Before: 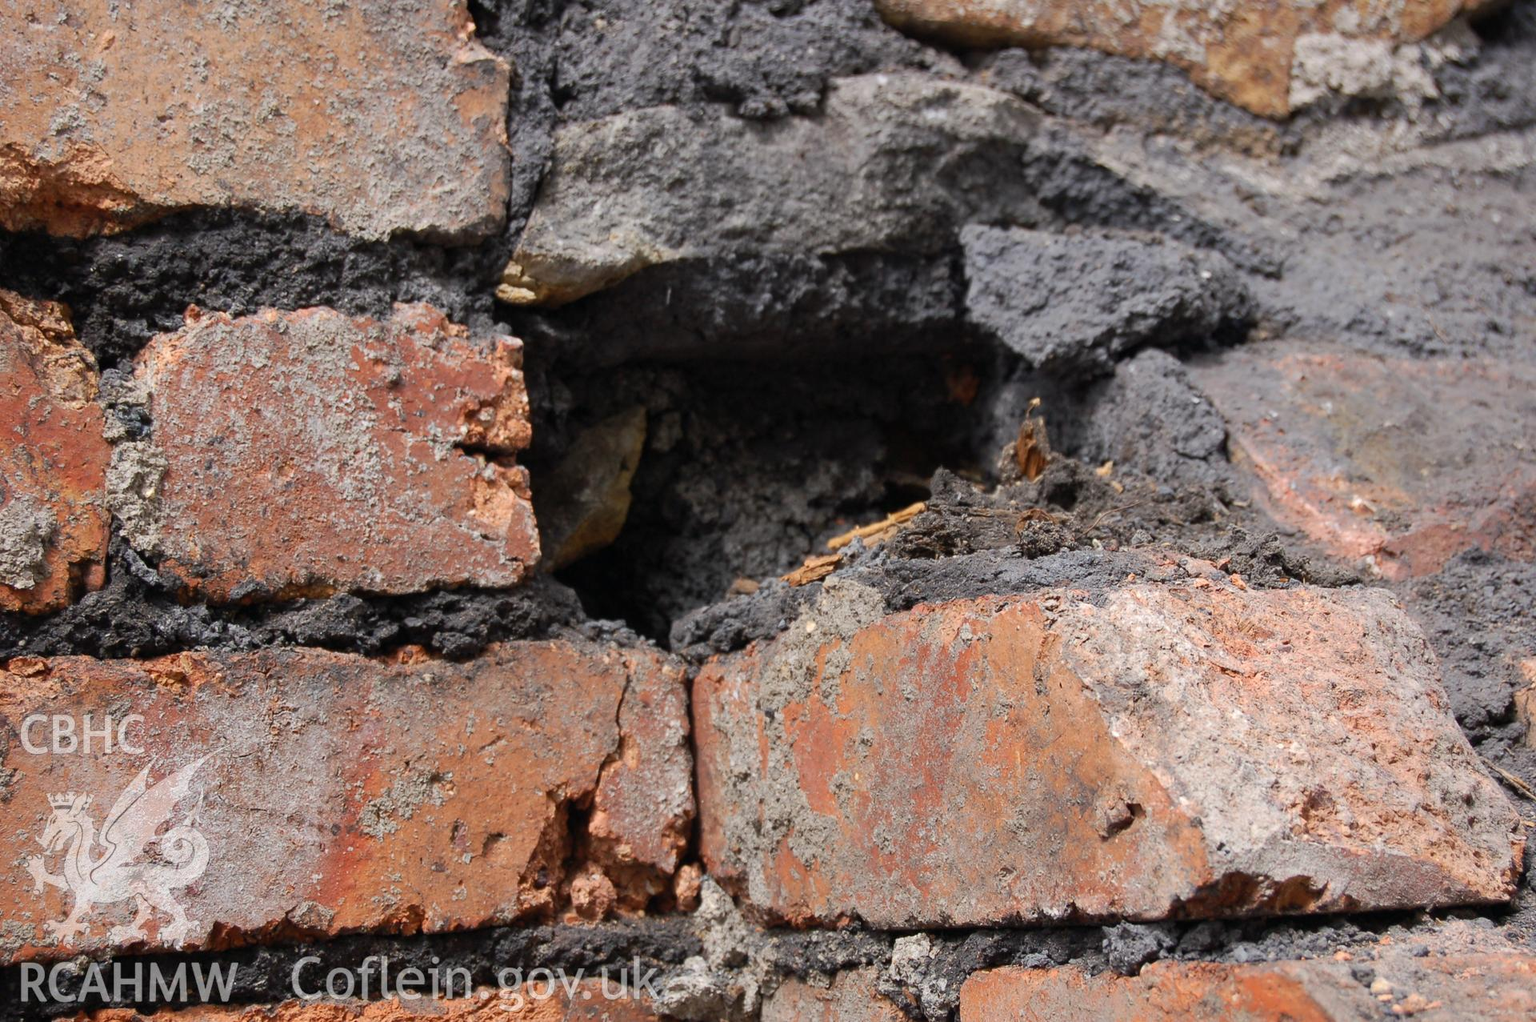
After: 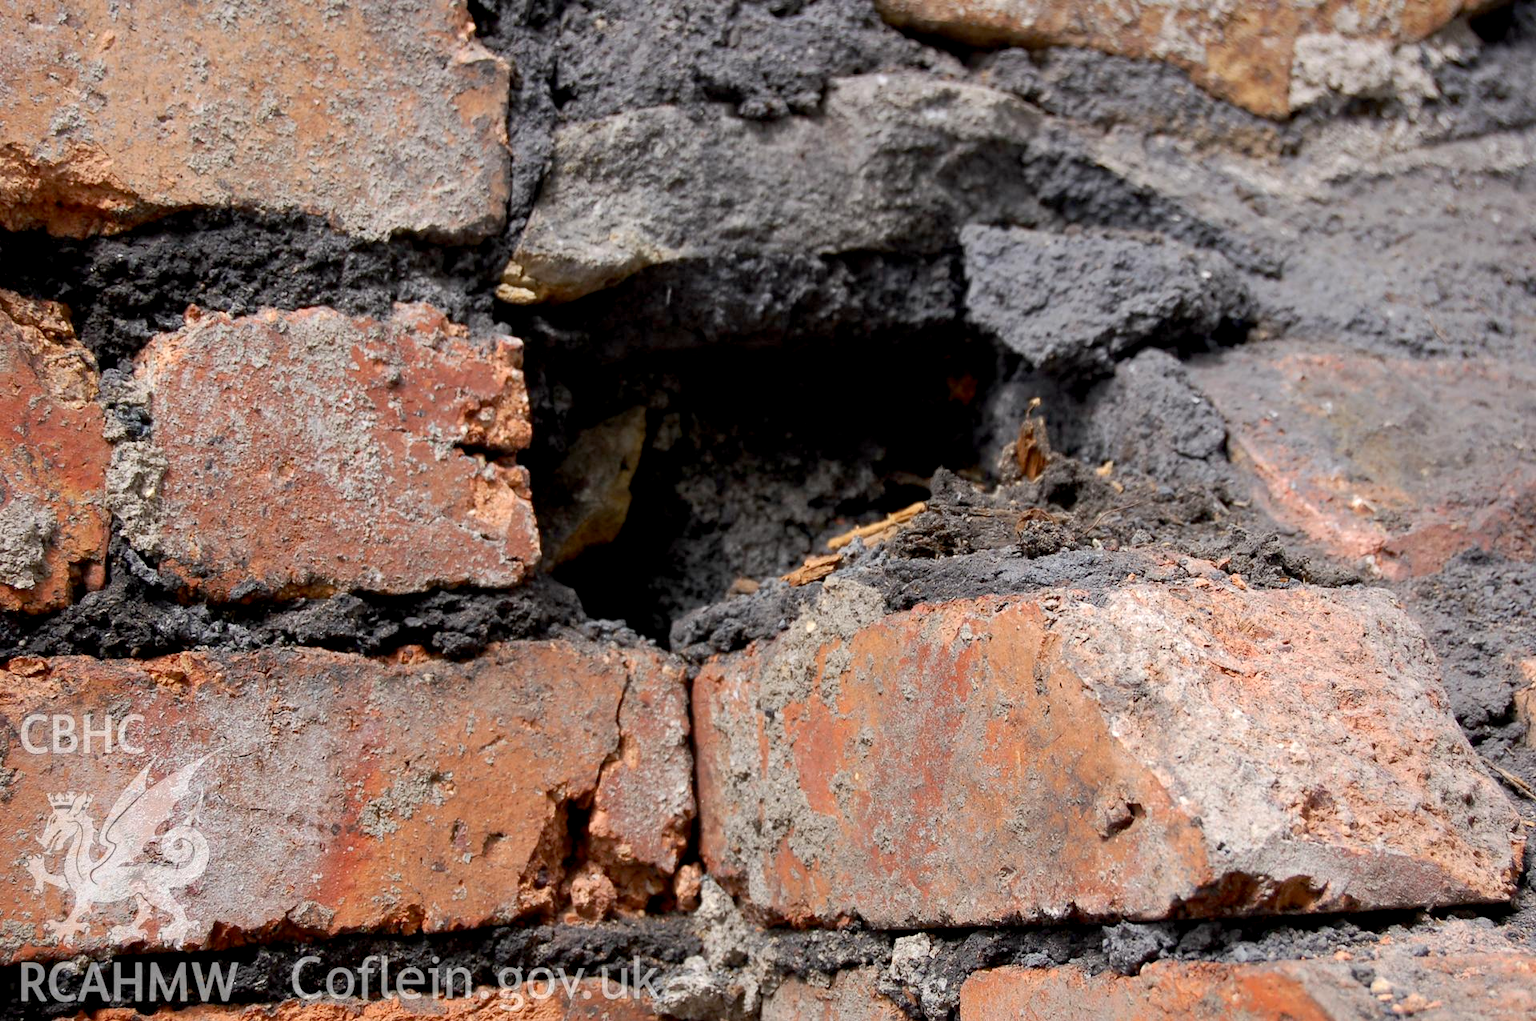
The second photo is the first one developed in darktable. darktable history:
exposure: black level correction 0.007, exposure 0.158 EV, compensate exposure bias true, compensate highlight preservation false
